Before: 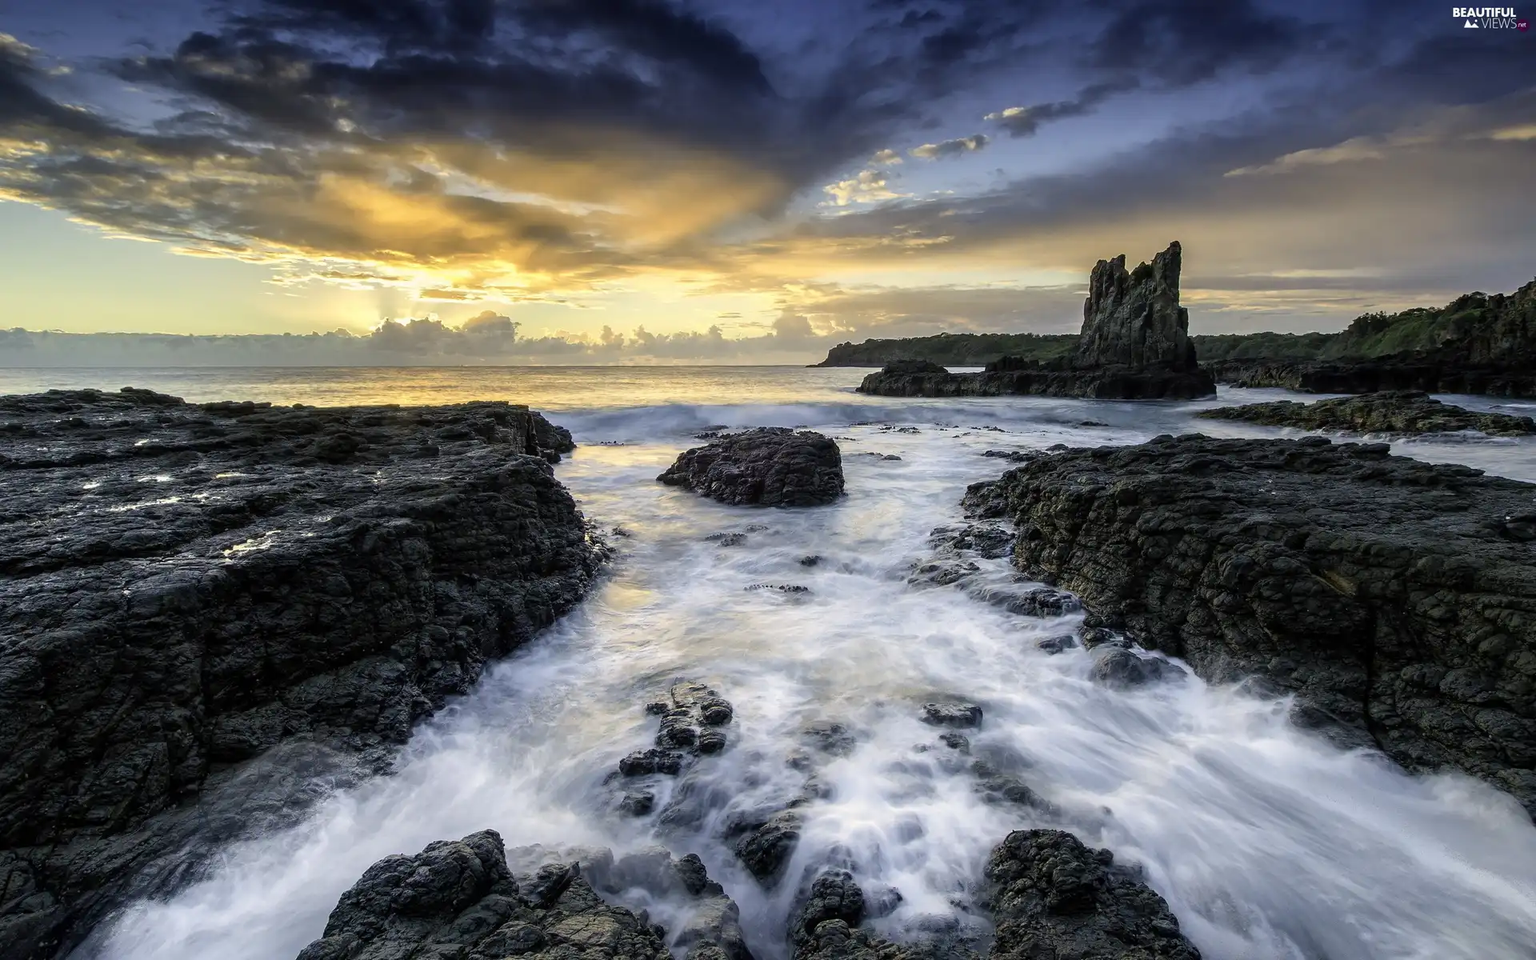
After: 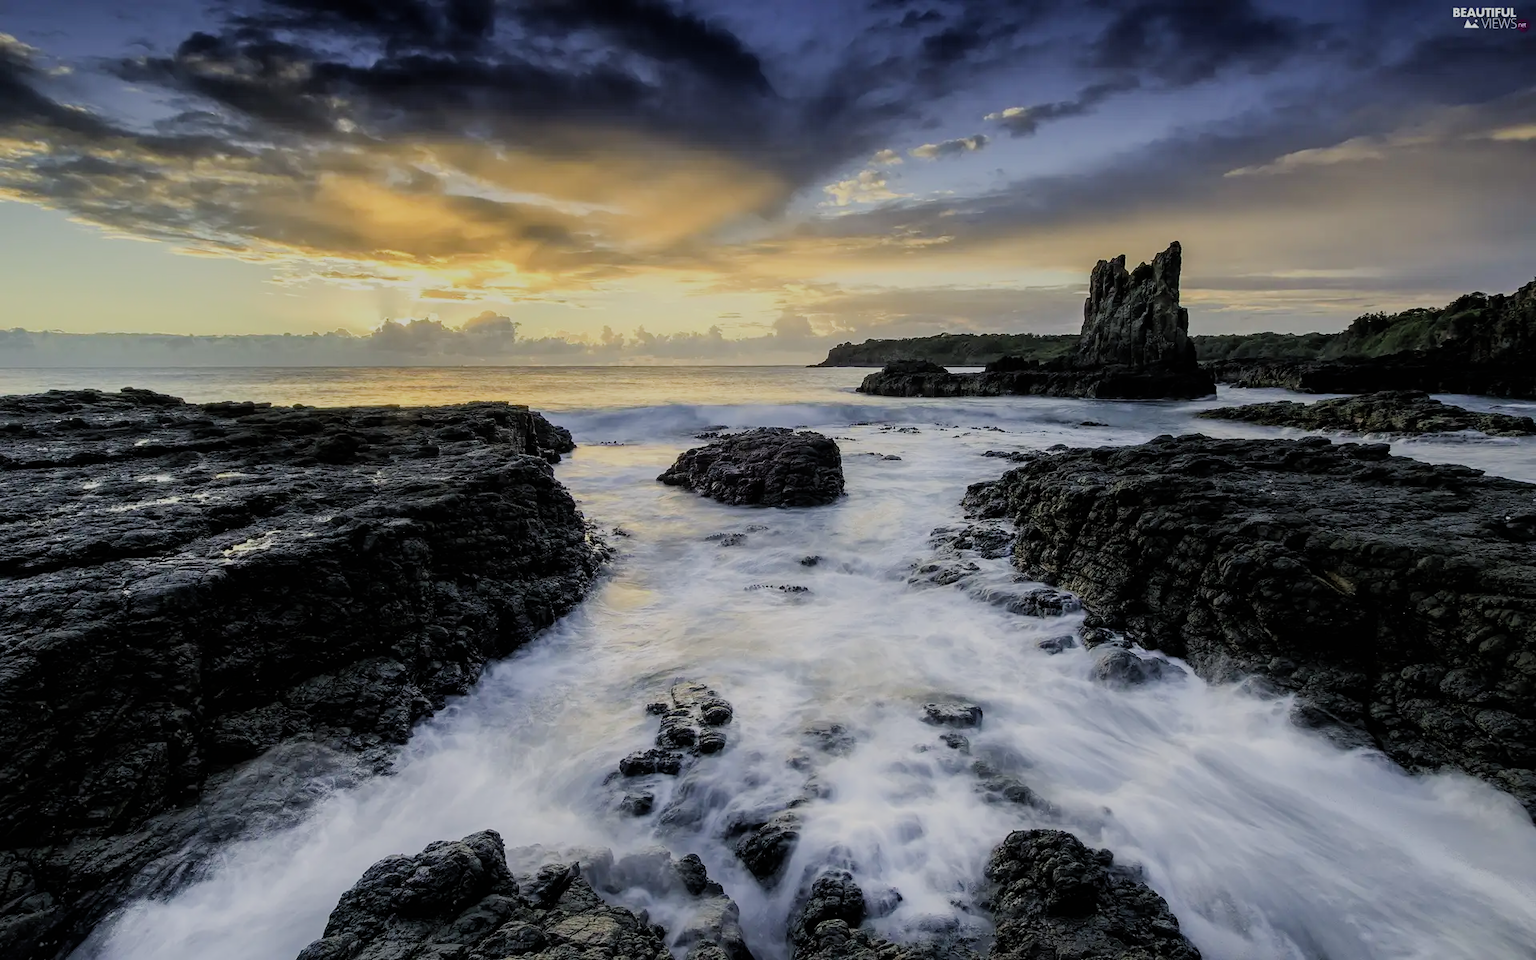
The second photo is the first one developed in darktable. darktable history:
filmic rgb: black relative exposure -7.21 EV, white relative exposure 5.35 EV, hardness 3.03, iterations of high-quality reconstruction 0
shadows and highlights: shadows 25.07, highlights -24.63
